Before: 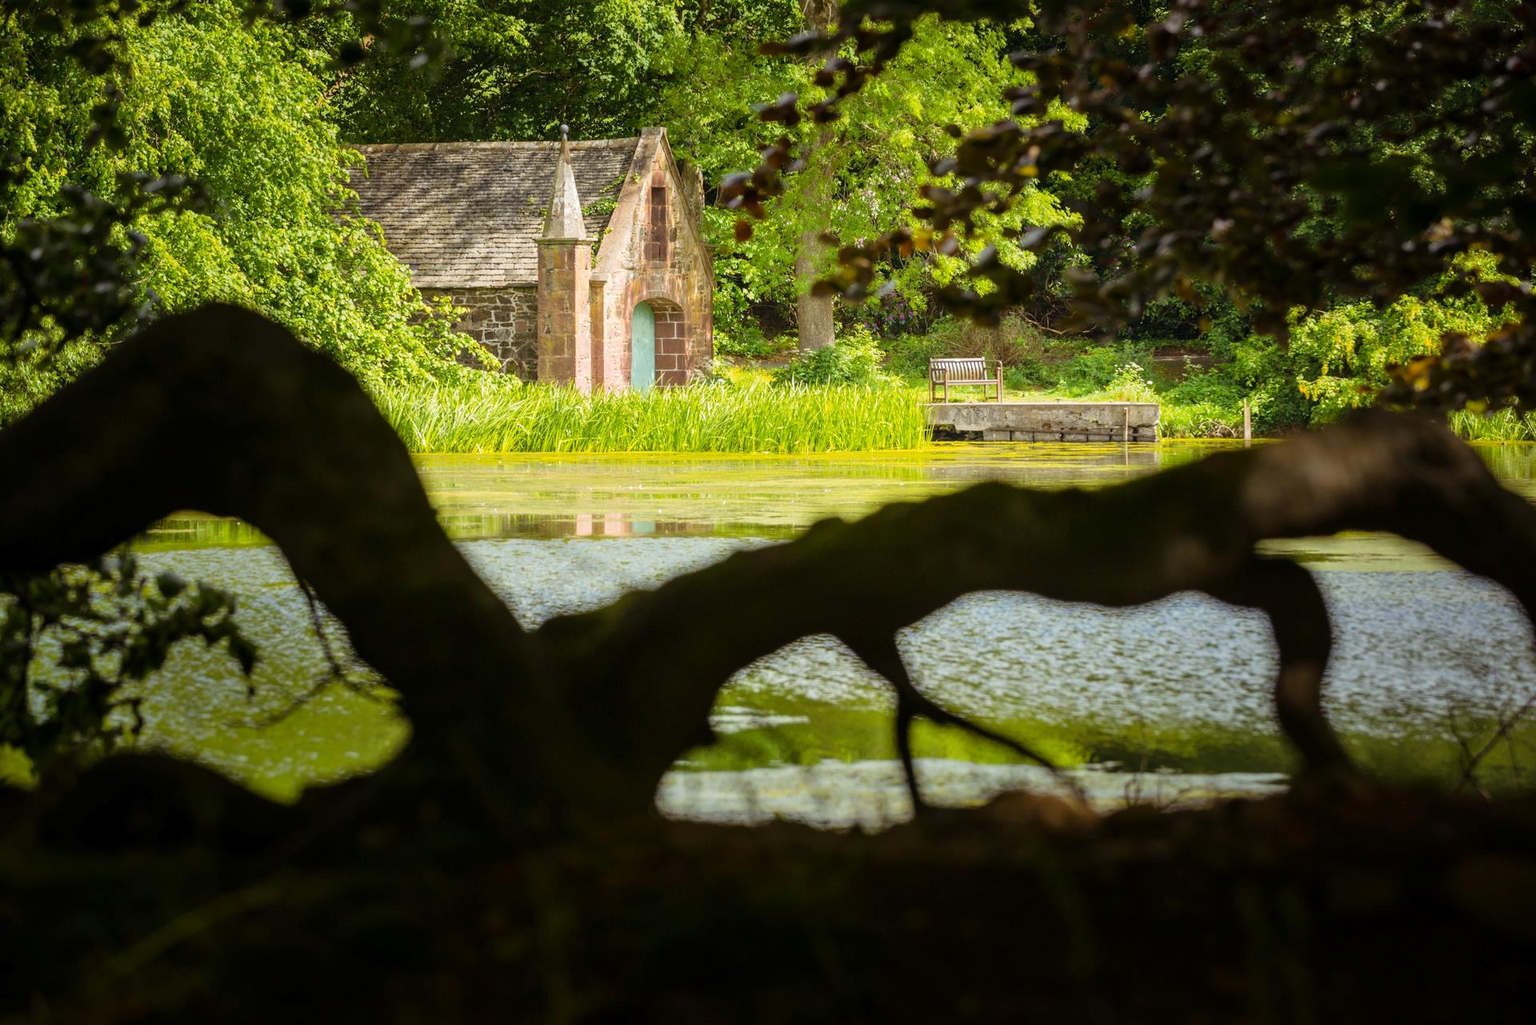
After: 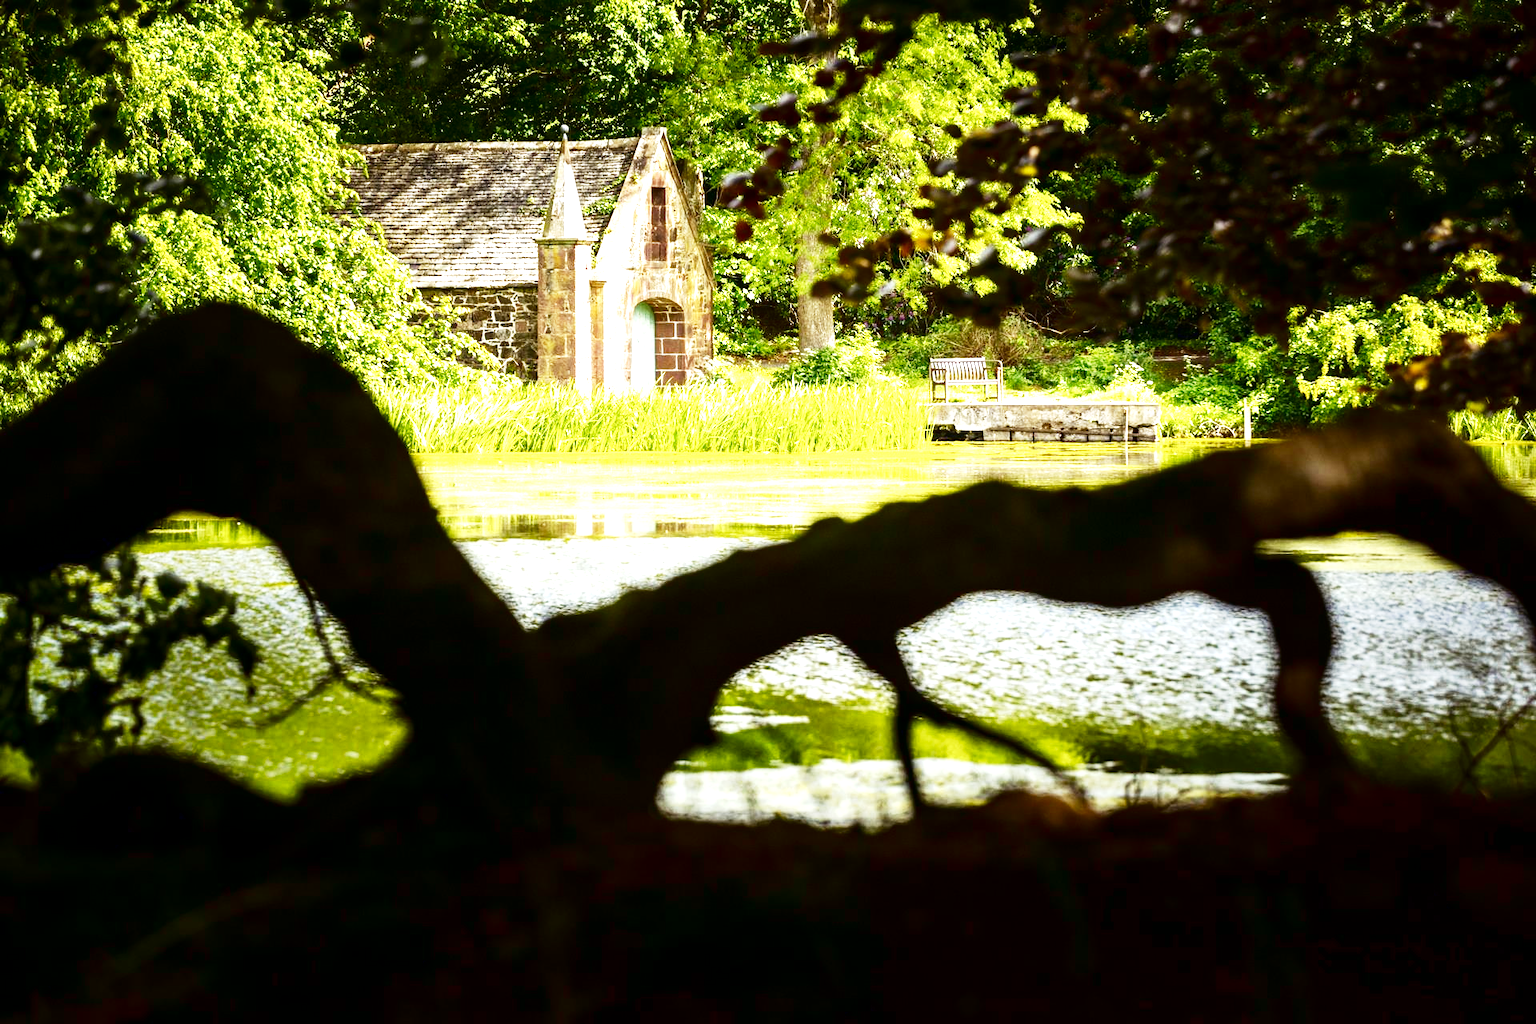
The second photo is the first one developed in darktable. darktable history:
base curve: curves: ch0 [(0, 0) (0.579, 0.807) (1, 1)], preserve colors none
contrast brightness saturation: brightness -0.533
exposure: black level correction 0, exposure 1.2 EV, compensate highlight preservation false
